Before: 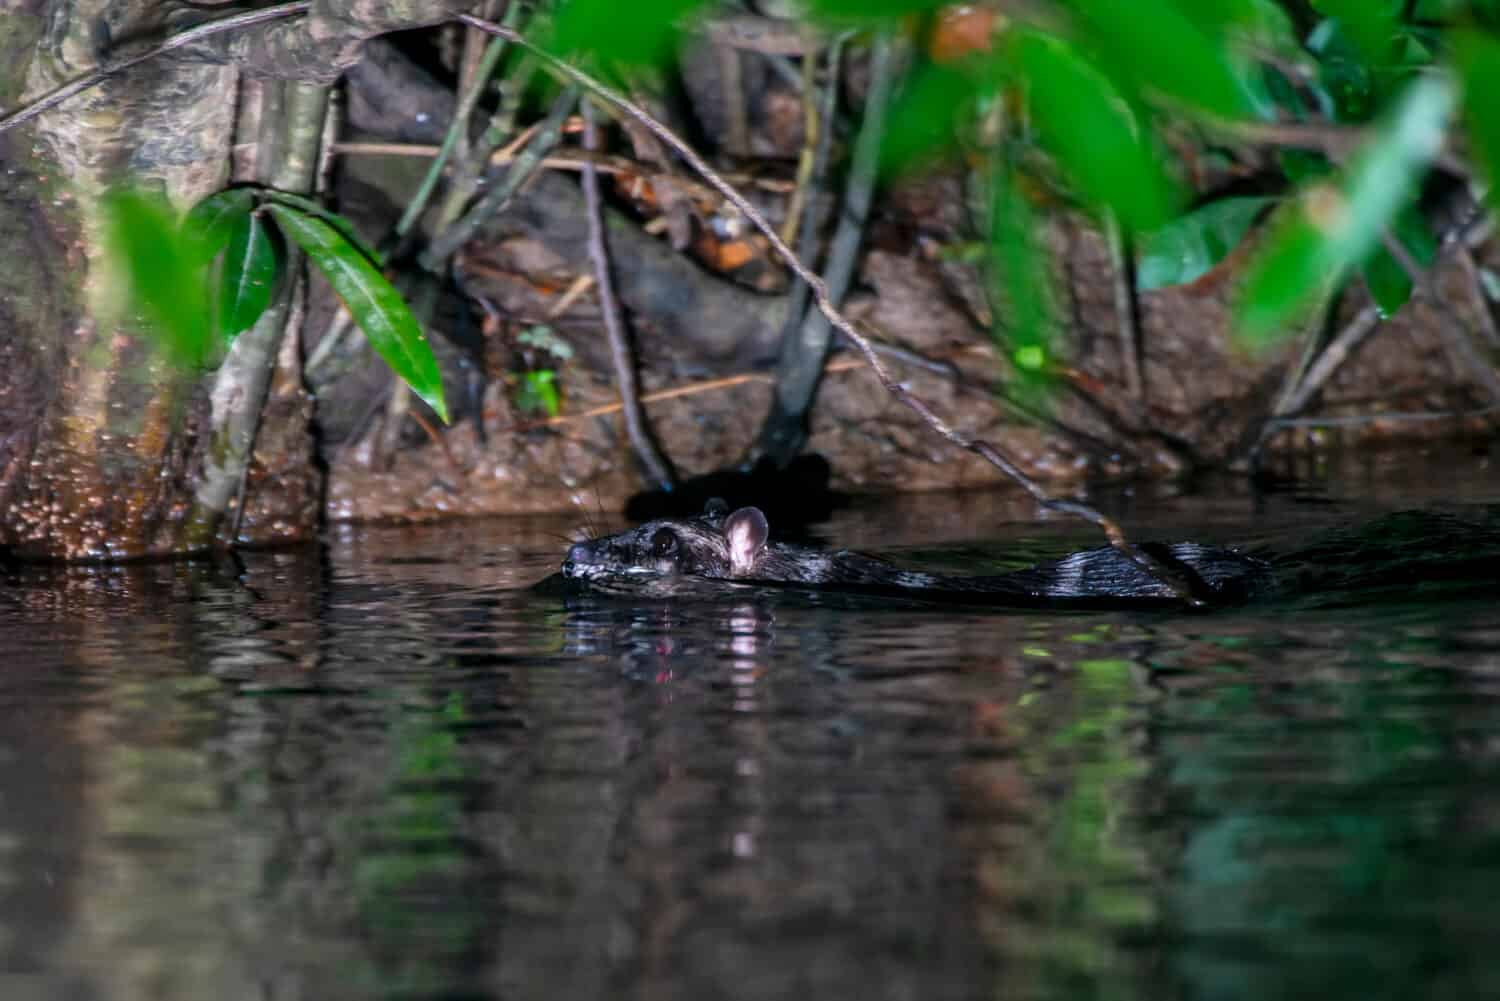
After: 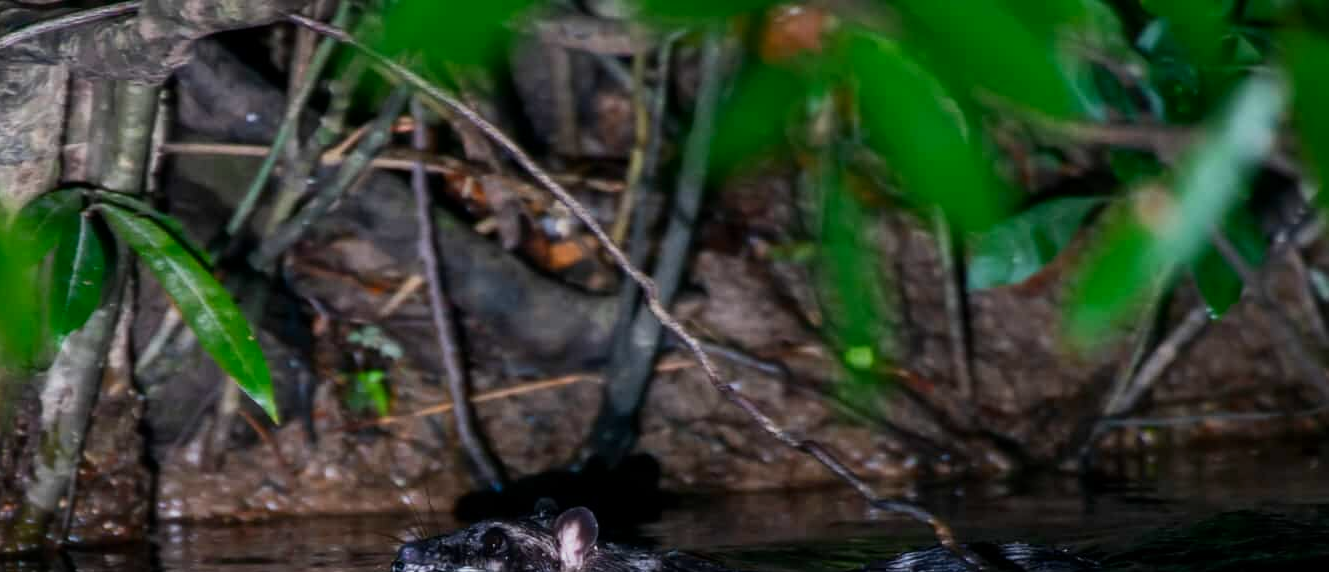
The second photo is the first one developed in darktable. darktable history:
crop and rotate: left 11.389%, bottom 42.823%
contrast brightness saturation: contrast 0.138
exposure: exposure -0.582 EV, compensate exposure bias true, compensate highlight preservation false
